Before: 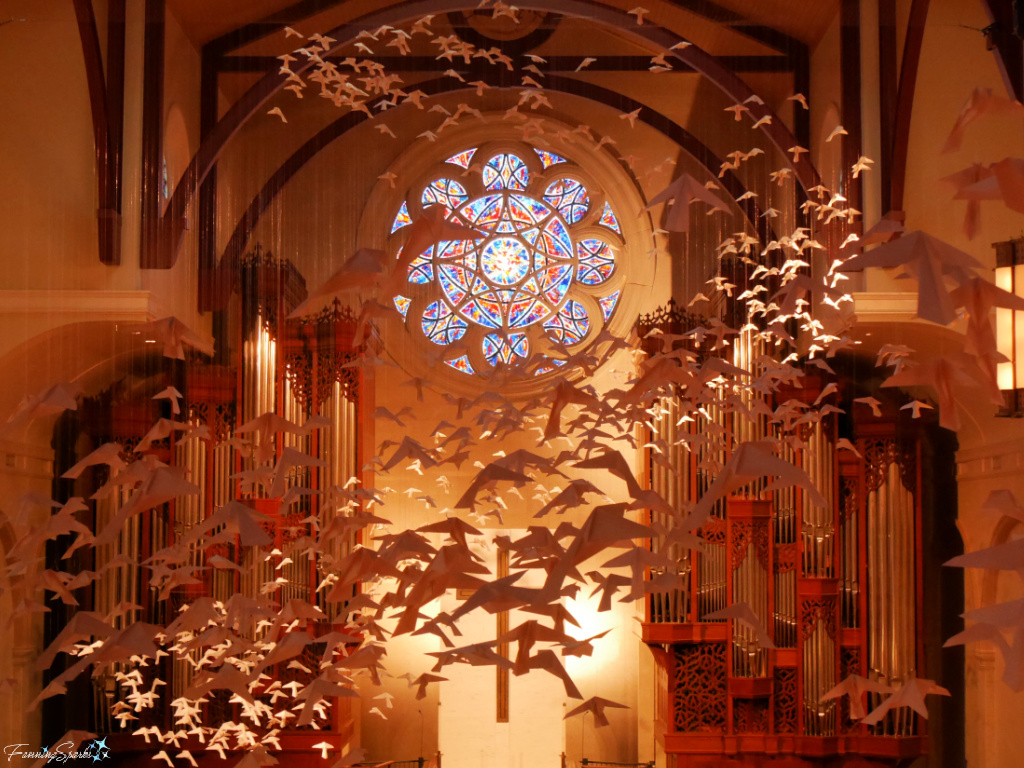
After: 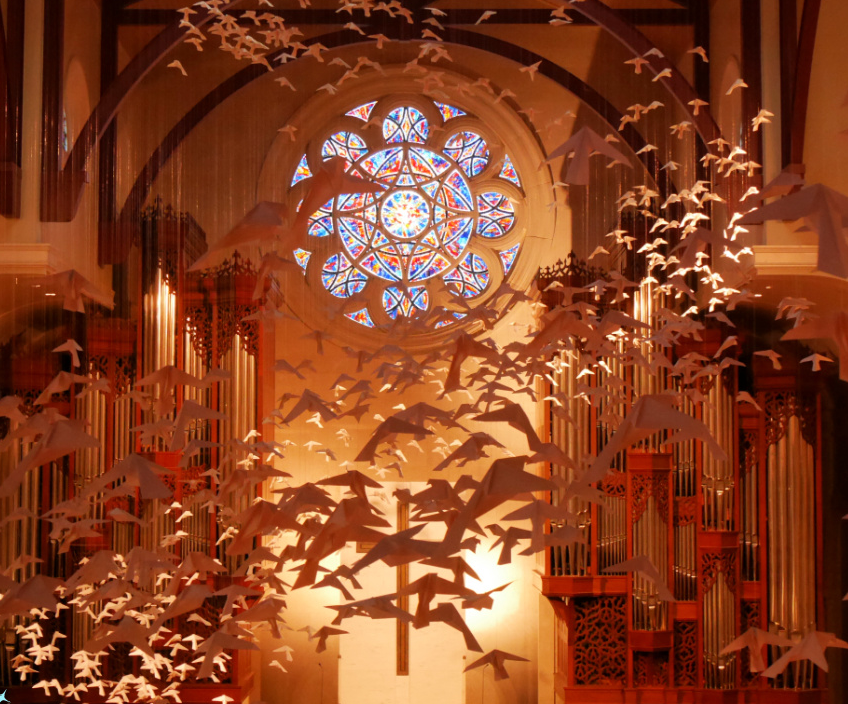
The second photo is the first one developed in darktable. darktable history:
crop: left 9.839%, top 6.213%, right 7.305%, bottom 2.113%
